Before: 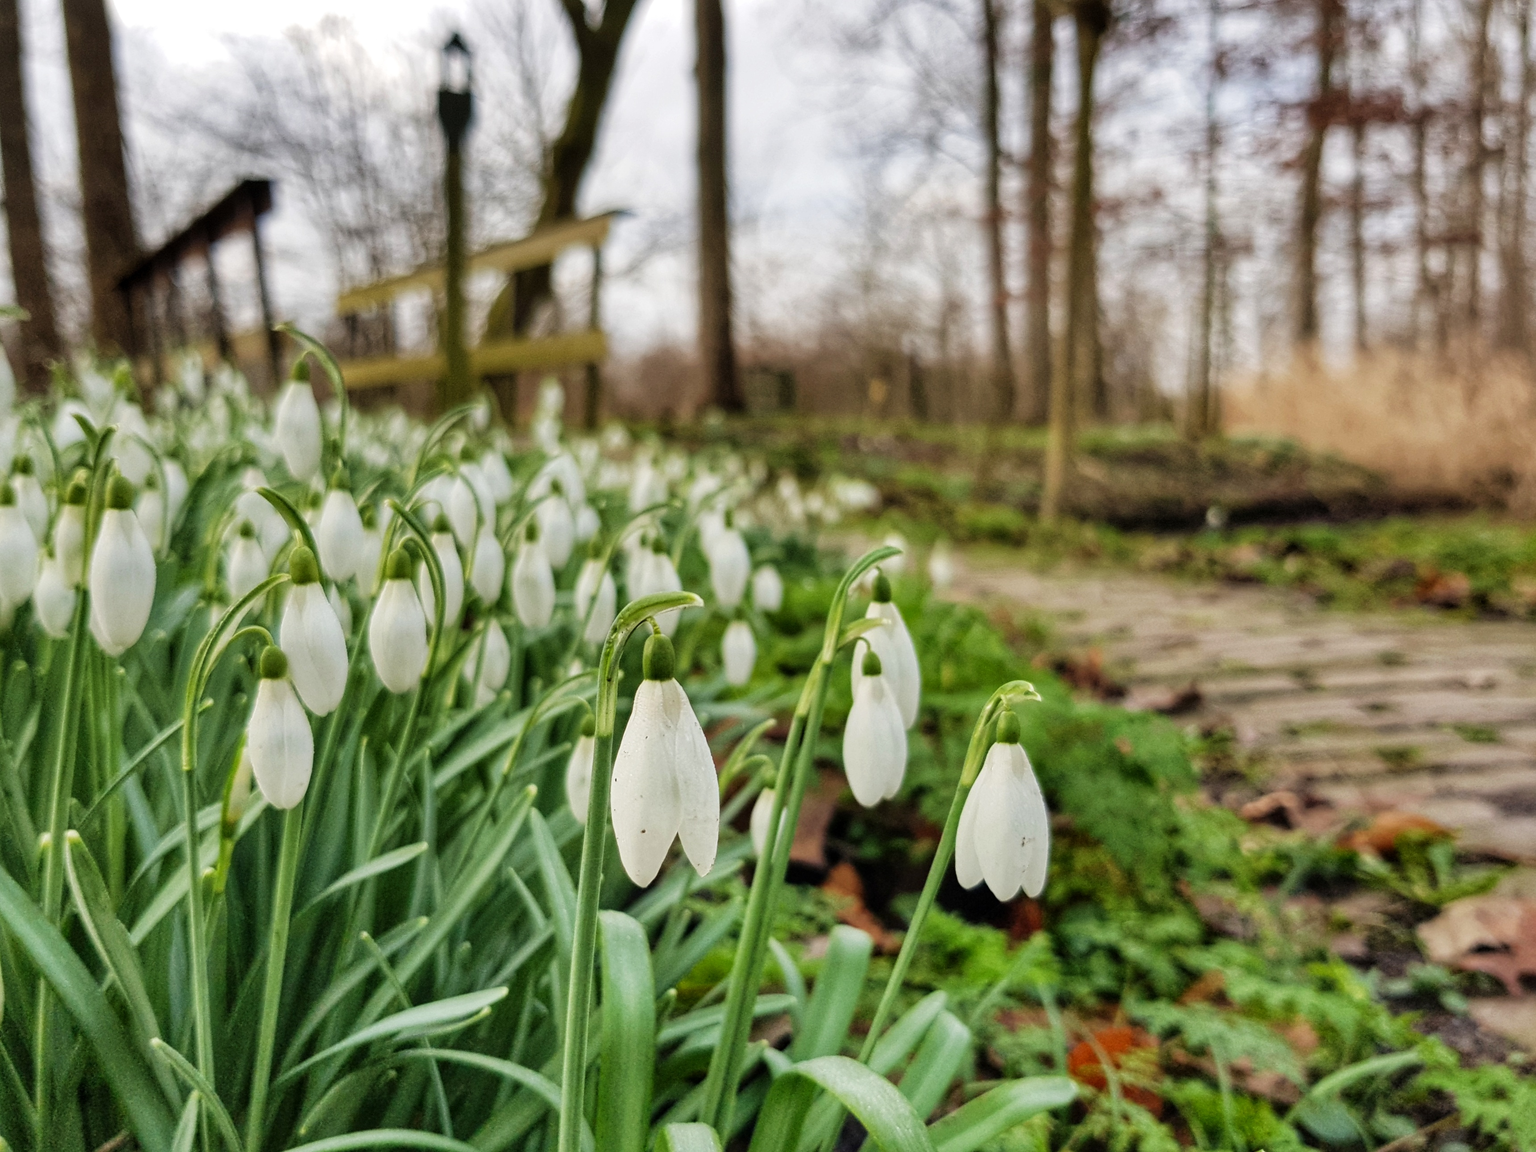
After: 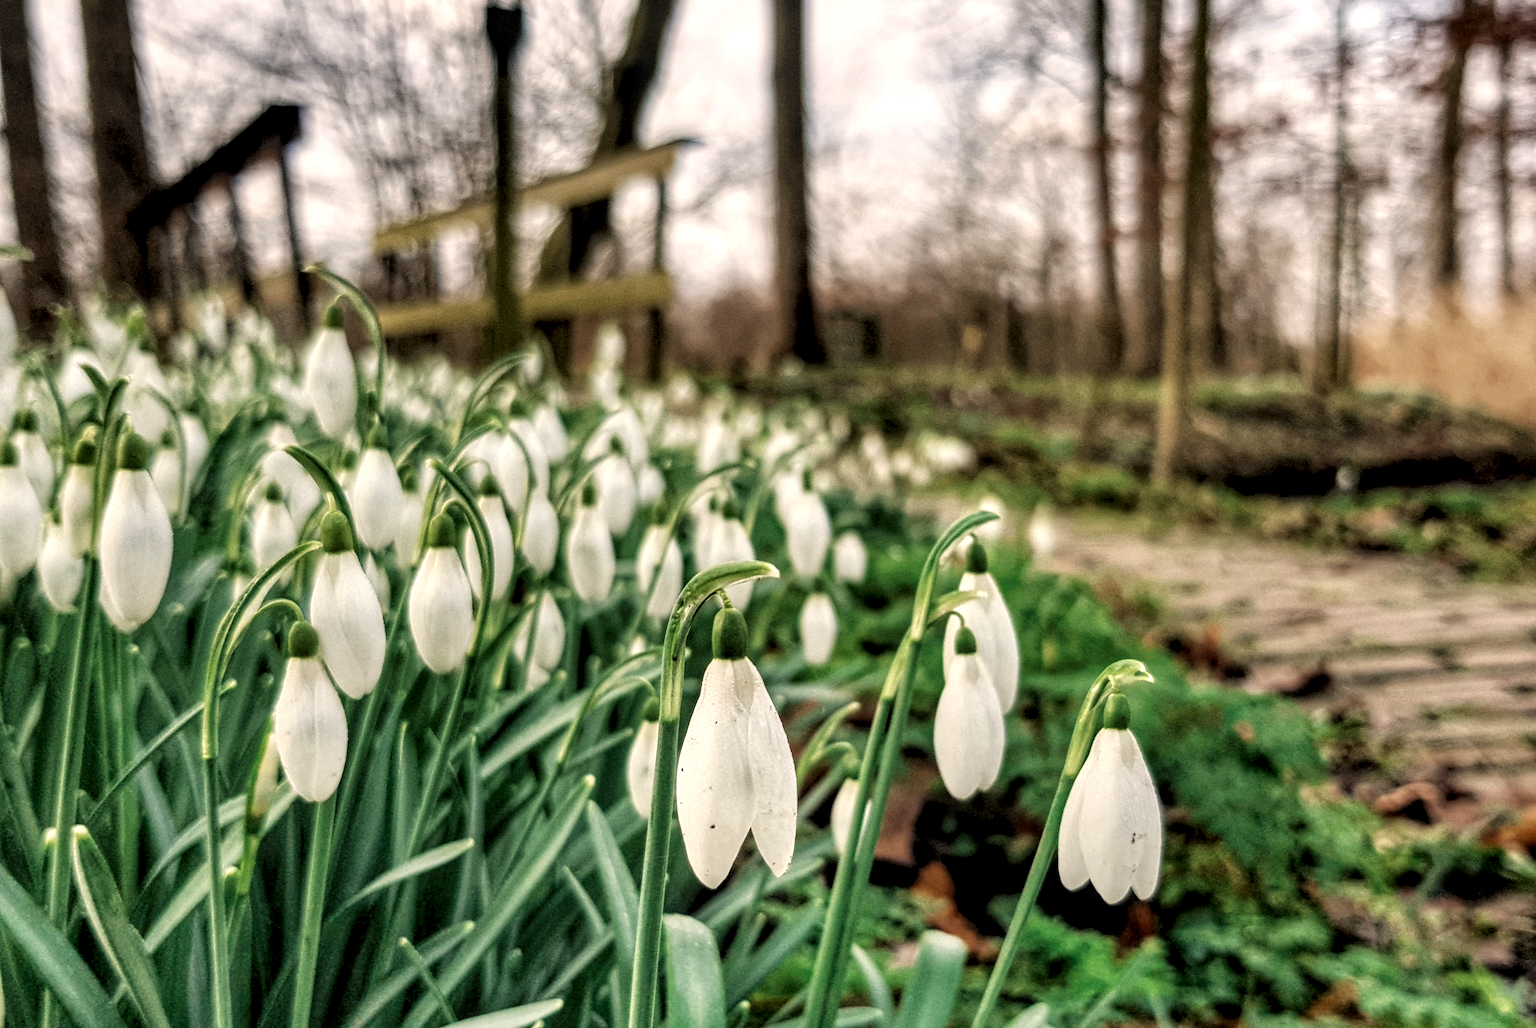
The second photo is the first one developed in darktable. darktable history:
crop: top 7.431%, right 9.701%, bottom 11.943%
color zones: curves: ch0 [(0, 0.5) (0.125, 0.4) (0.25, 0.5) (0.375, 0.4) (0.5, 0.4) (0.625, 0.6) (0.75, 0.6) (0.875, 0.5)]; ch1 [(0, 0.4) (0.125, 0.5) (0.25, 0.4) (0.375, 0.4) (0.5, 0.4) (0.625, 0.4) (0.75, 0.5) (0.875, 0.4)]; ch2 [(0, 0.6) (0.125, 0.5) (0.25, 0.5) (0.375, 0.6) (0.5, 0.6) (0.625, 0.5) (0.75, 0.5) (0.875, 0.5)]
color balance rgb: highlights gain › chroma 2.85%, highlights gain › hue 60.29°, perceptual saturation grading › global saturation -0.652%
levels: levels [0.062, 0.494, 0.925]
local contrast: highlights 59%, detail 146%
